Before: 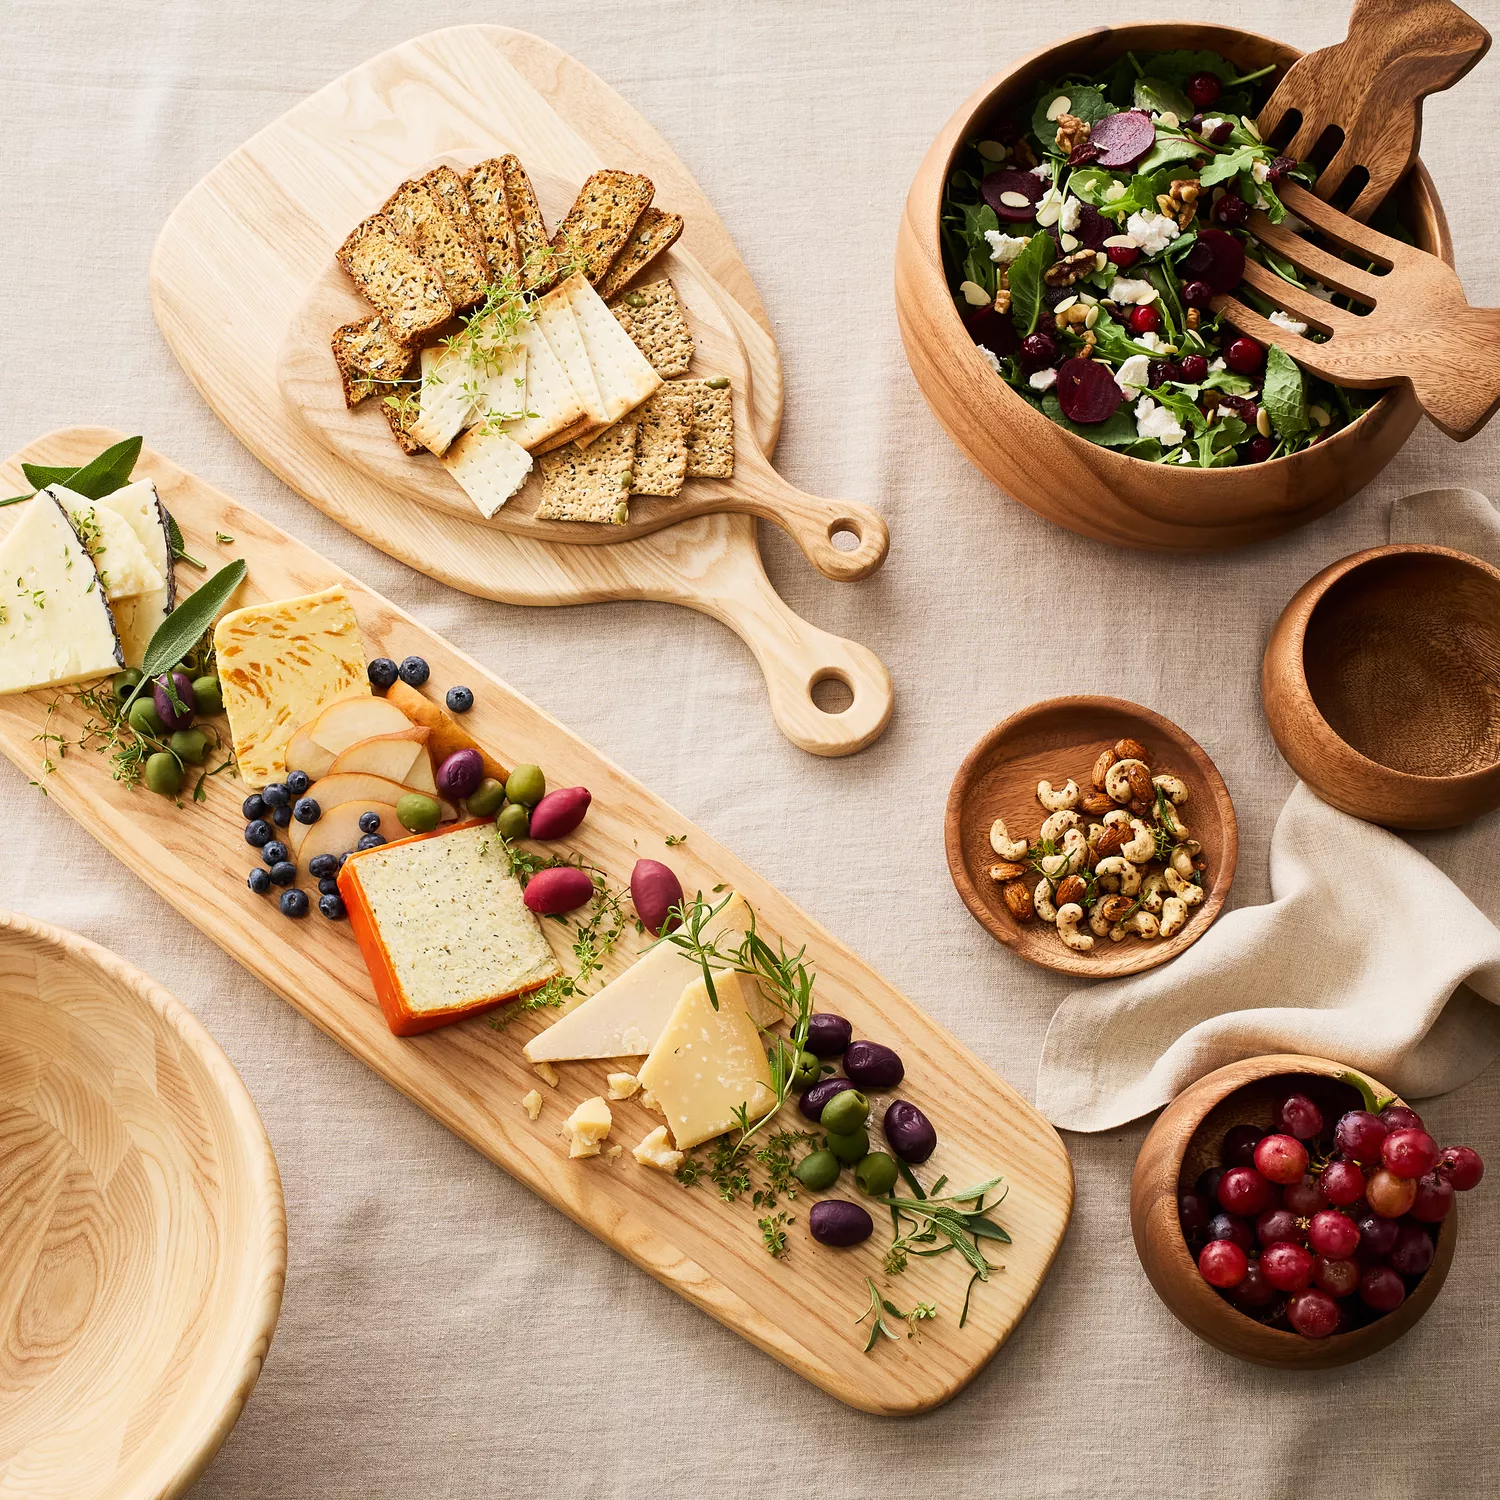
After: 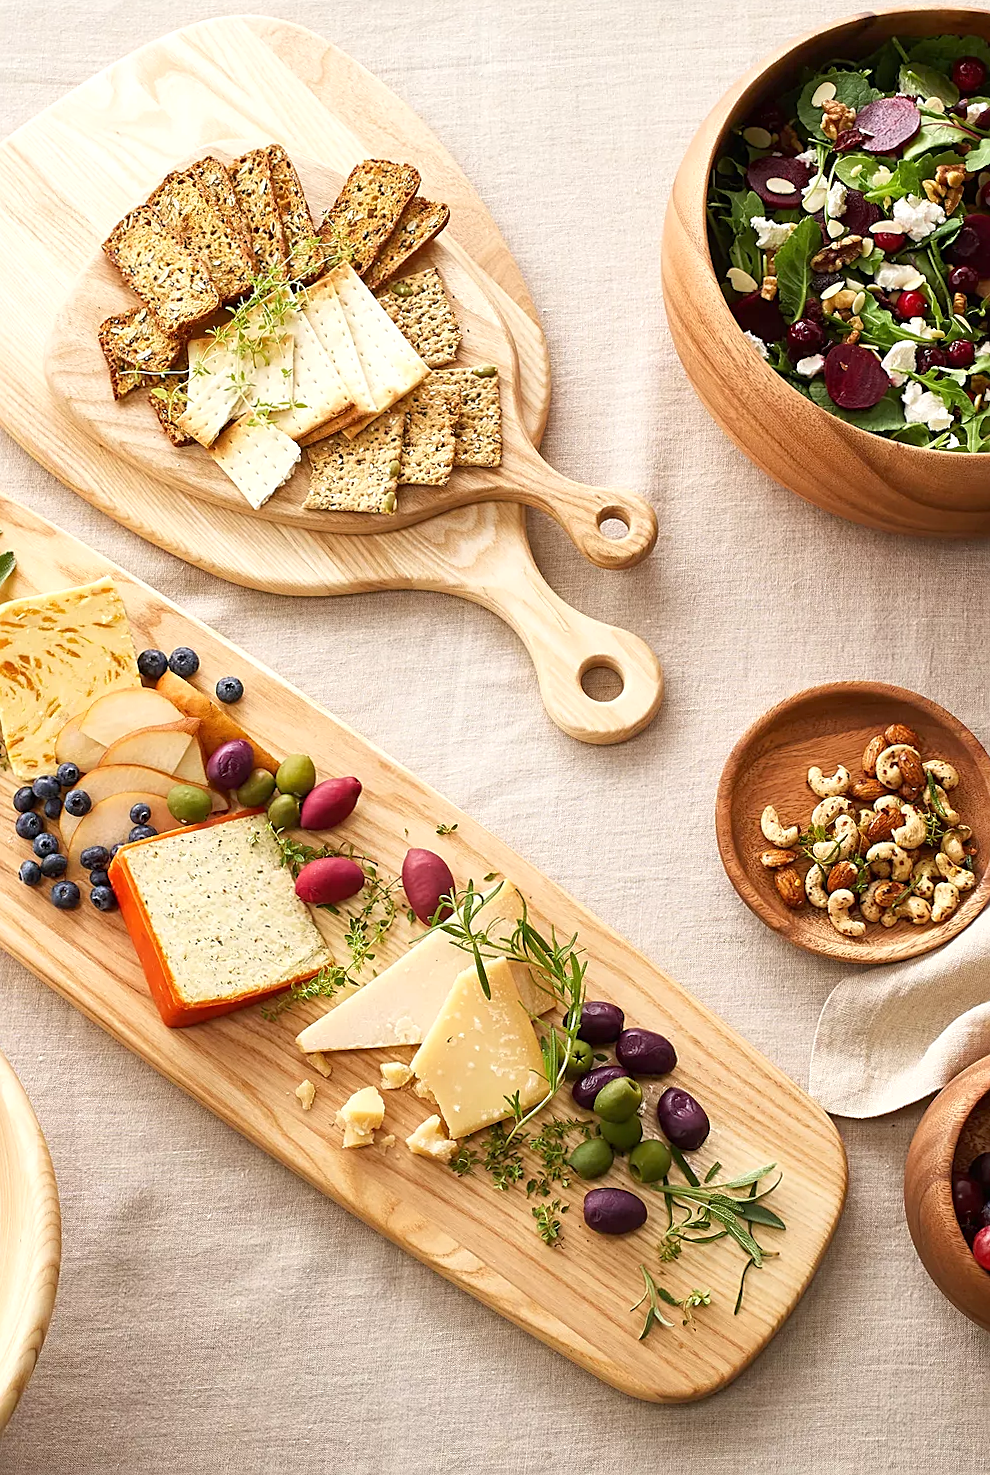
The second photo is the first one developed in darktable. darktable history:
crop and rotate: left 15.055%, right 18.278%
tone equalizer: -8 EV 0.25 EV, -7 EV 0.417 EV, -6 EV 0.417 EV, -5 EV 0.25 EV, -3 EV -0.25 EV, -2 EV -0.417 EV, -1 EV -0.417 EV, +0 EV -0.25 EV, edges refinement/feathering 500, mask exposure compensation -1.57 EV, preserve details guided filter
rotate and perspective: rotation -0.45°, automatic cropping original format, crop left 0.008, crop right 0.992, crop top 0.012, crop bottom 0.988
exposure: exposure 0.6 EV, compensate highlight preservation false
sharpen: on, module defaults
